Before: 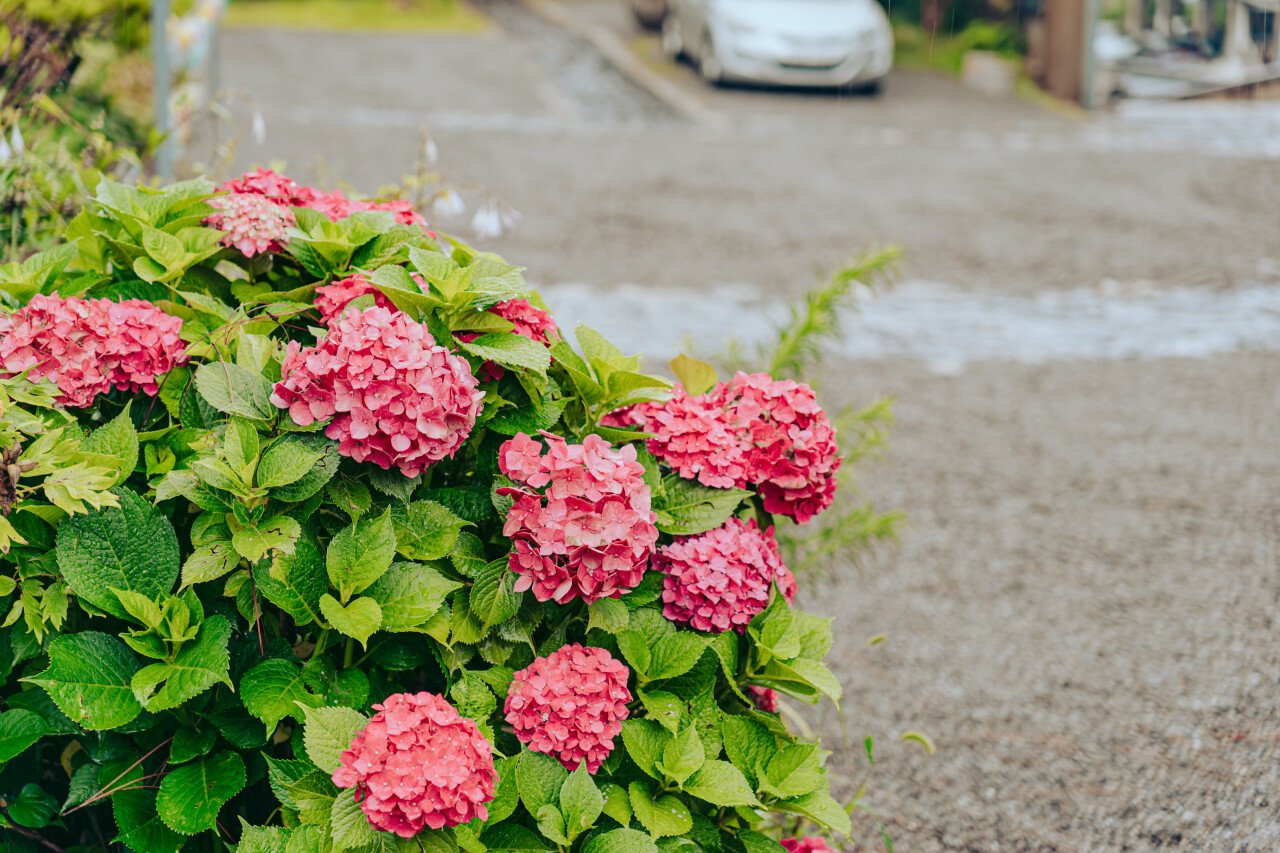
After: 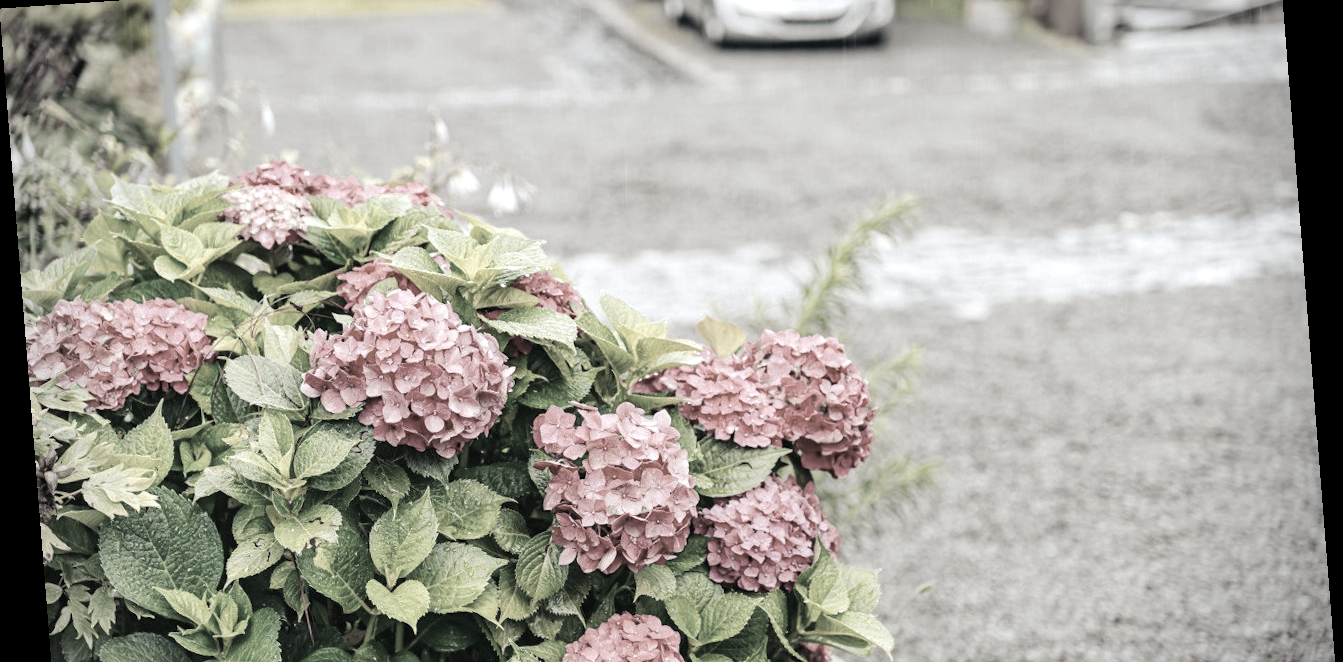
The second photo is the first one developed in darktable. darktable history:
crop and rotate: top 8.293%, bottom 20.996%
color balance: contrast 6.48%, output saturation 113.3%
rotate and perspective: rotation -4.2°, shear 0.006, automatic cropping off
vignetting: fall-off radius 31.48%, brightness -0.472
exposure: exposure 0.496 EV, compensate highlight preservation false
color correction: saturation 0.2
